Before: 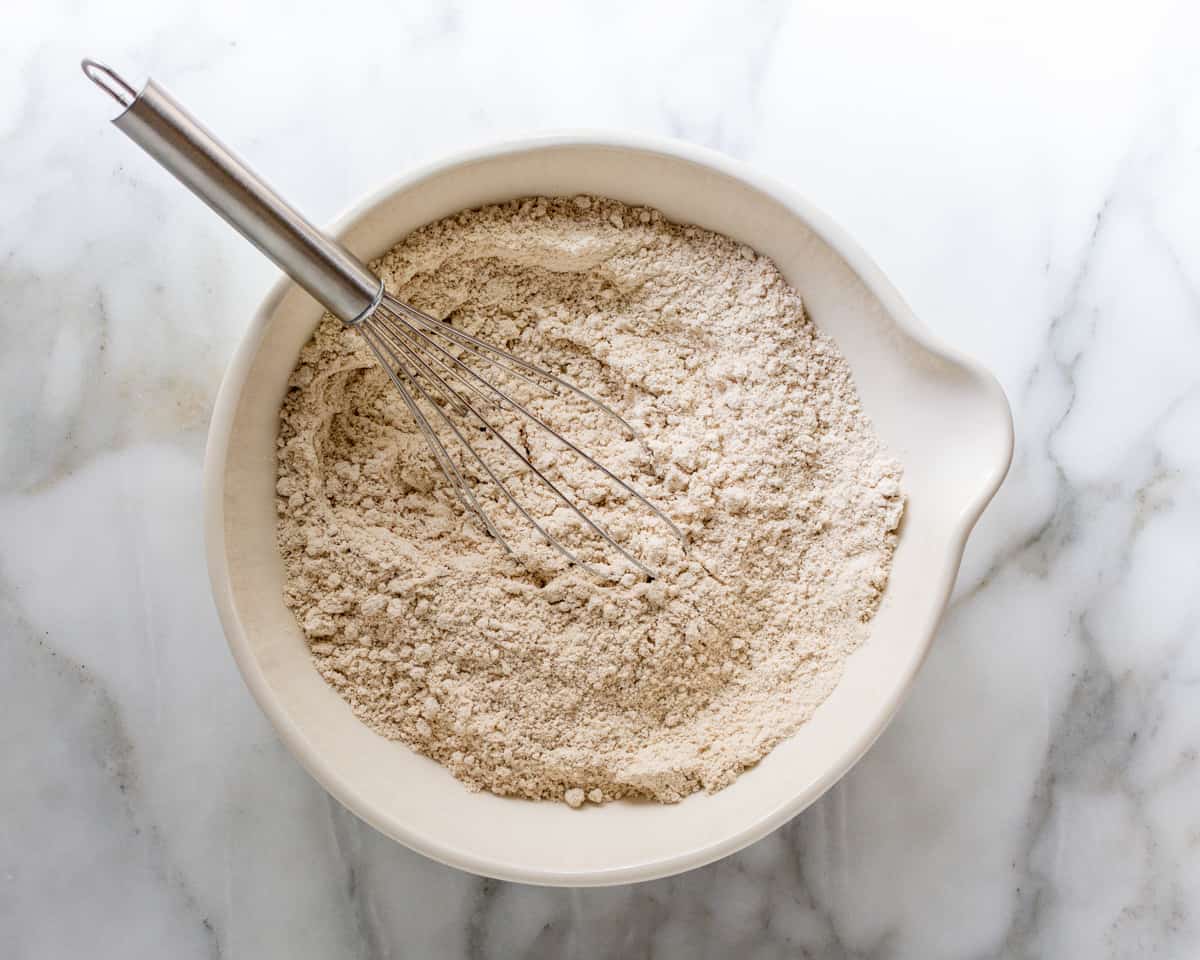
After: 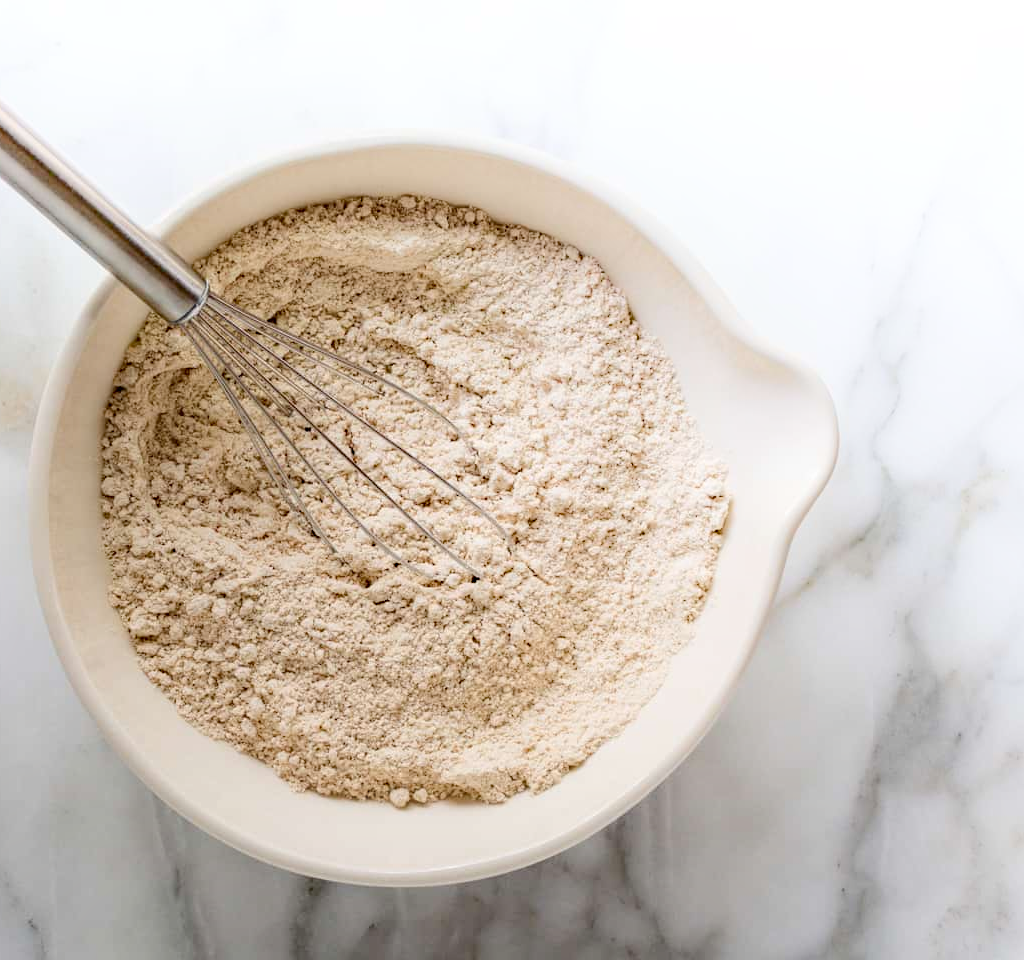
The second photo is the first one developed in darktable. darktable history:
haze removal: strength 0.29, distance 0.25, compatibility mode true, adaptive false
crop and rotate: left 14.584%
shadows and highlights: shadows -24.28, highlights 49.77, soften with gaussian
